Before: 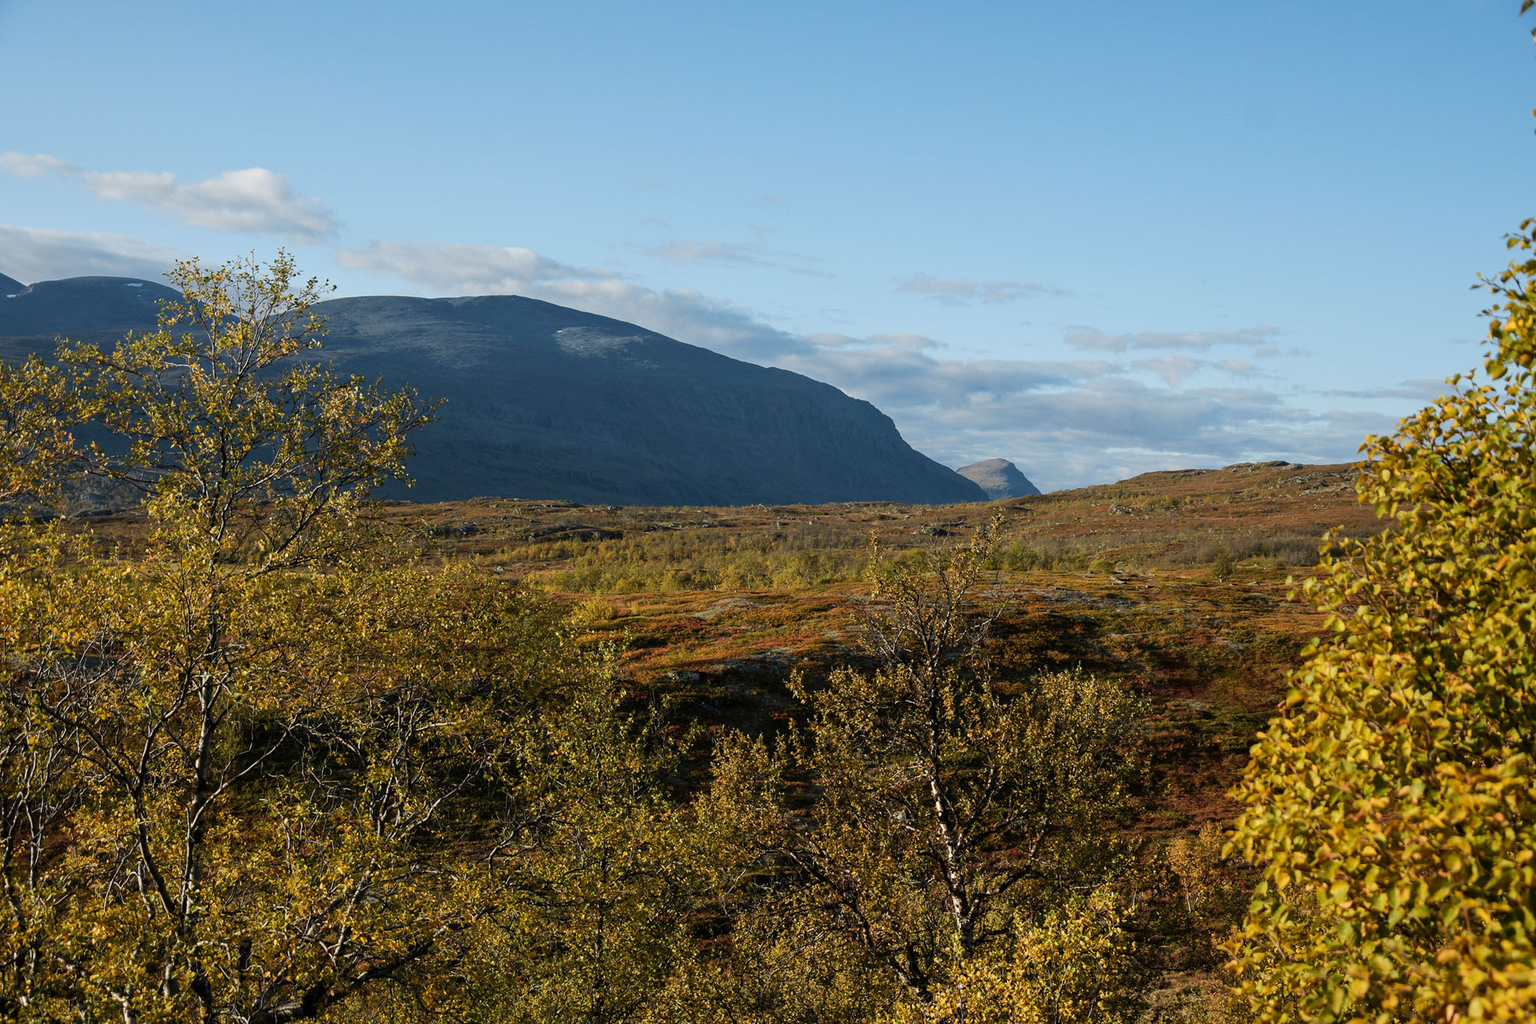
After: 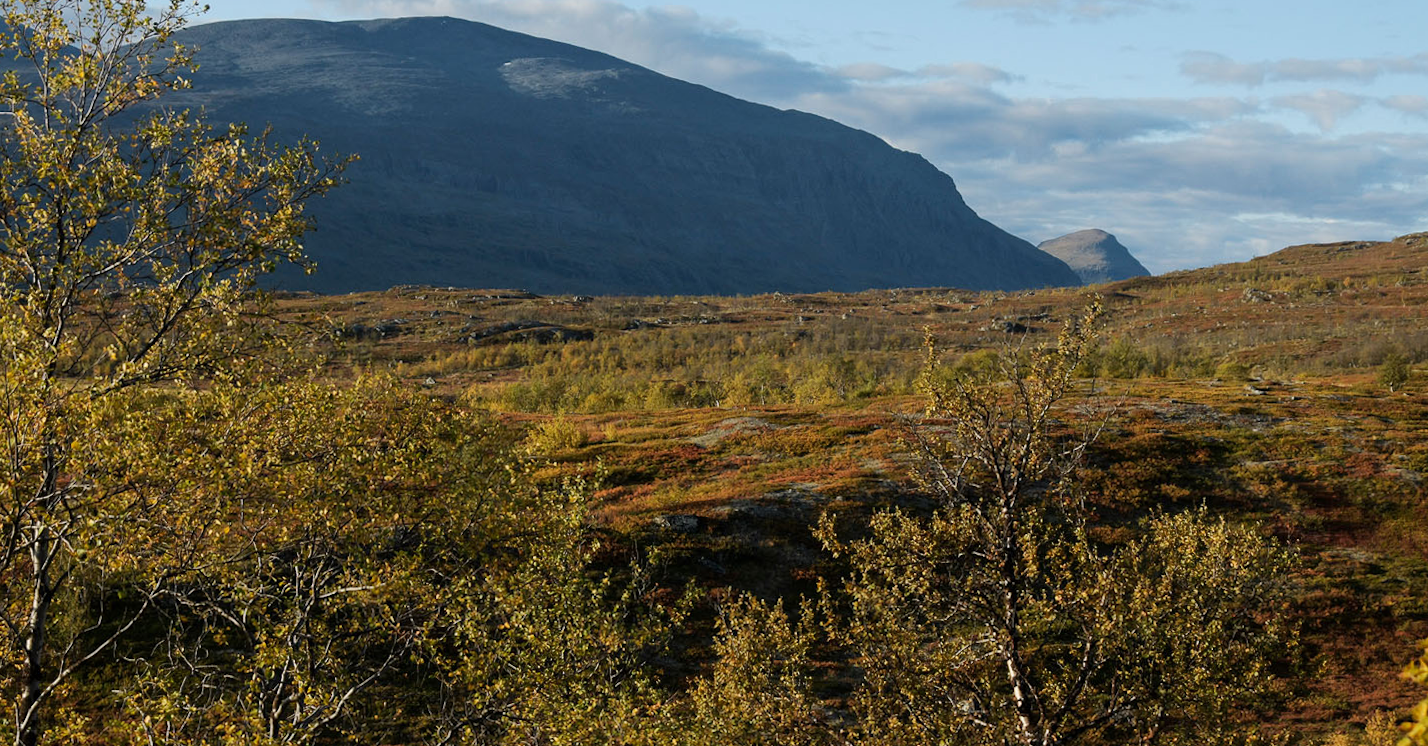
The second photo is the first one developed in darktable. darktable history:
rotate and perspective: rotation -0.45°, automatic cropping original format, crop left 0.008, crop right 0.992, crop top 0.012, crop bottom 0.988
local contrast: mode bilateral grid, contrast 15, coarseness 36, detail 105%, midtone range 0.2
crop: left 11.123%, top 27.61%, right 18.3%, bottom 17.034%
